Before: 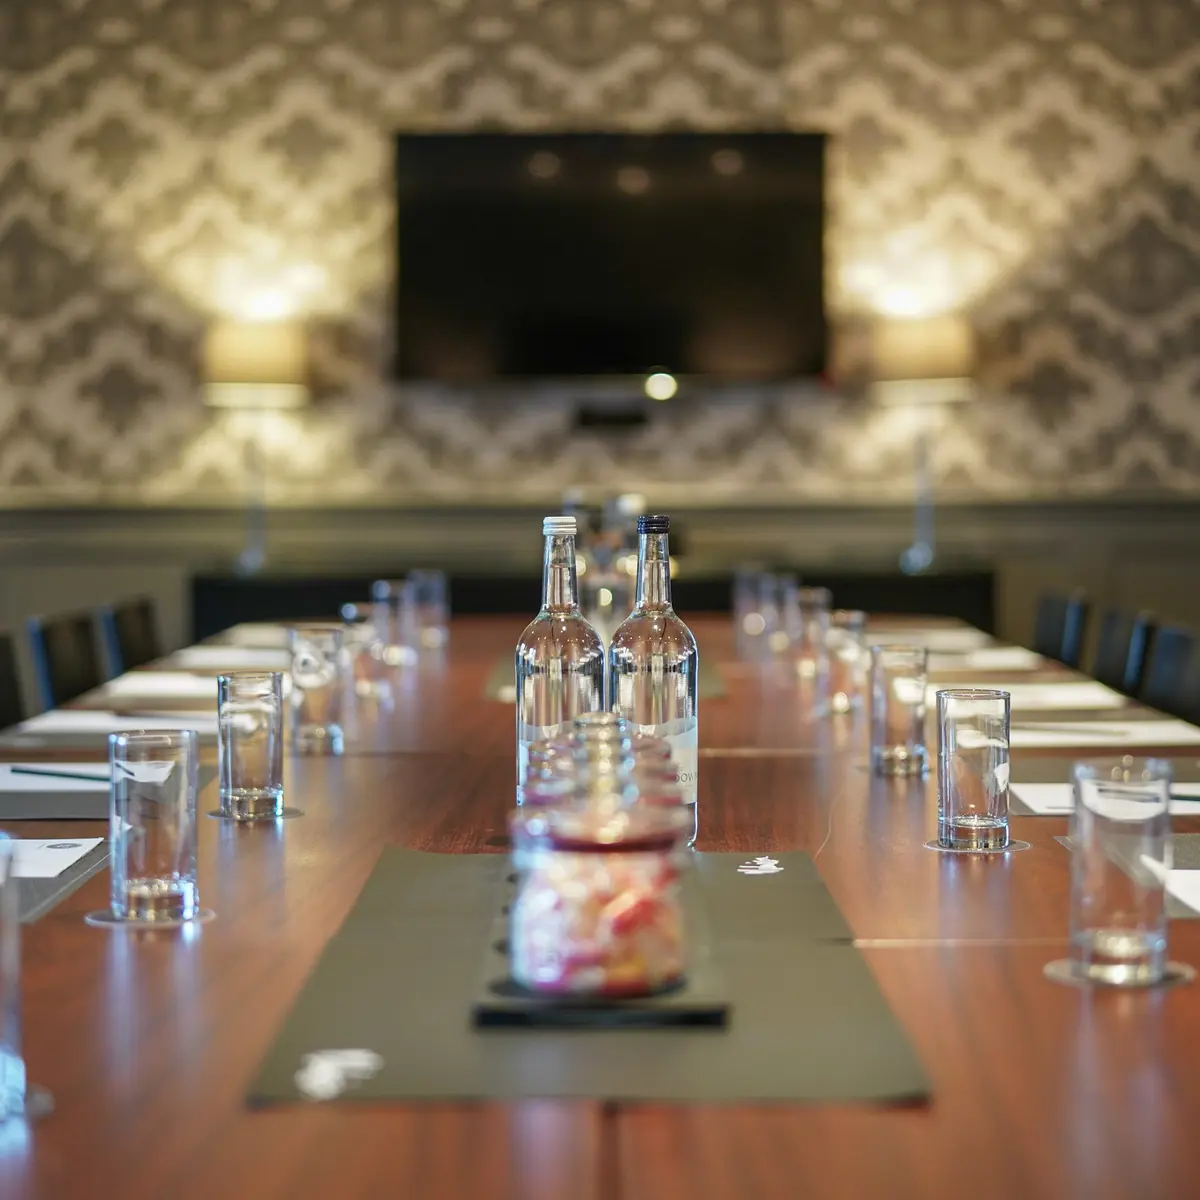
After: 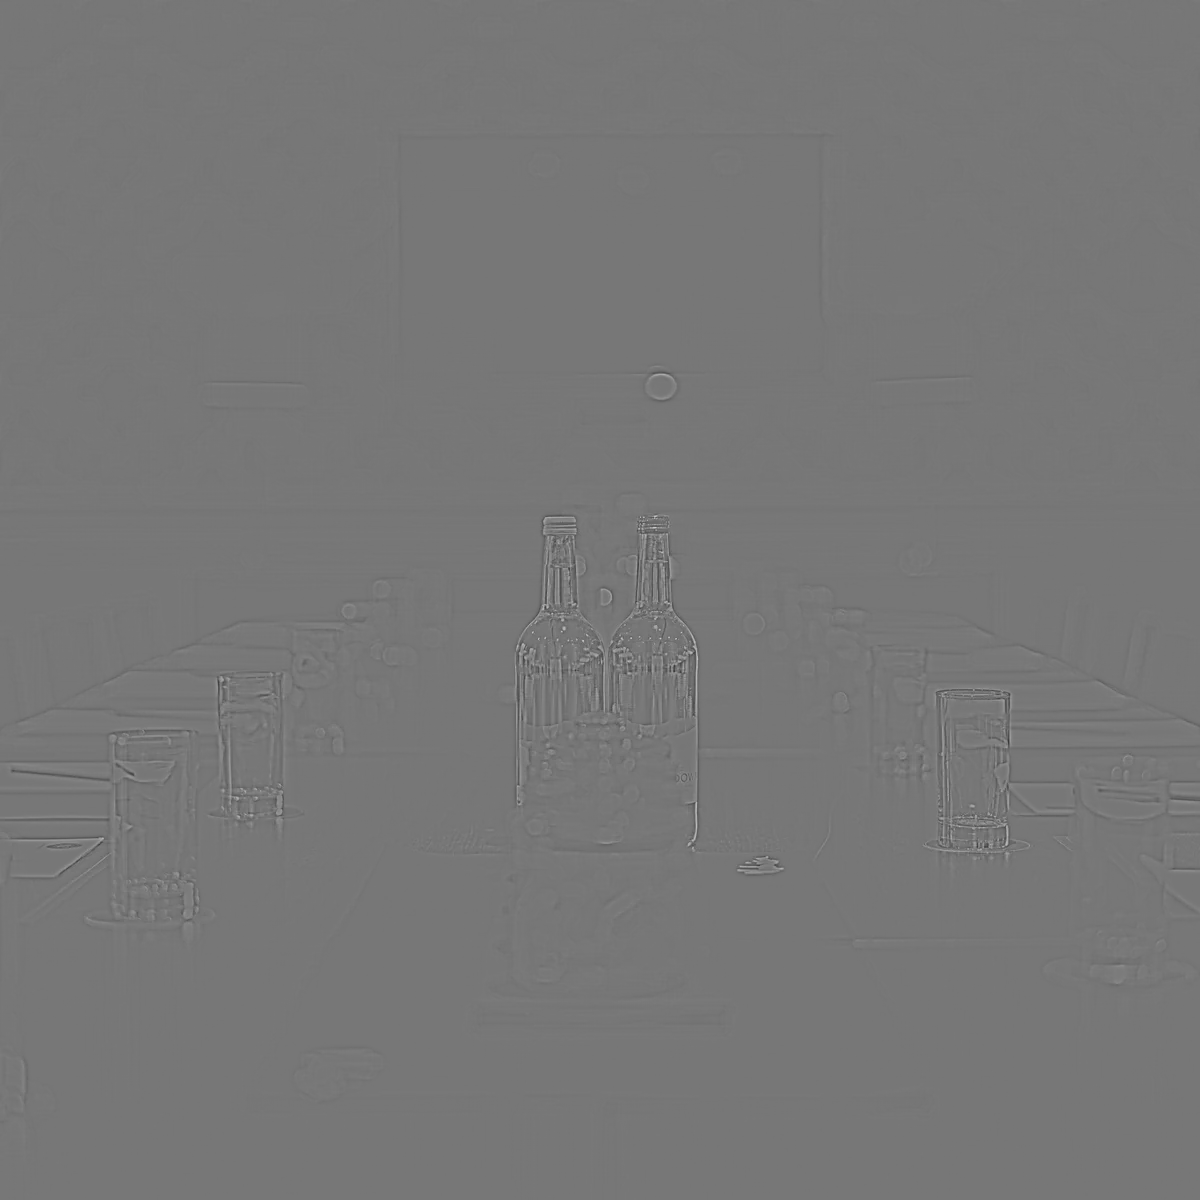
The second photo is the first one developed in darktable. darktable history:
contrast equalizer: octaves 7, y [[0.6 ×6], [0.55 ×6], [0 ×6], [0 ×6], [0 ×6]], mix 0.3
velvia: on, module defaults
highpass: sharpness 9.84%, contrast boost 9.94%
sharpen: on, module defaults
